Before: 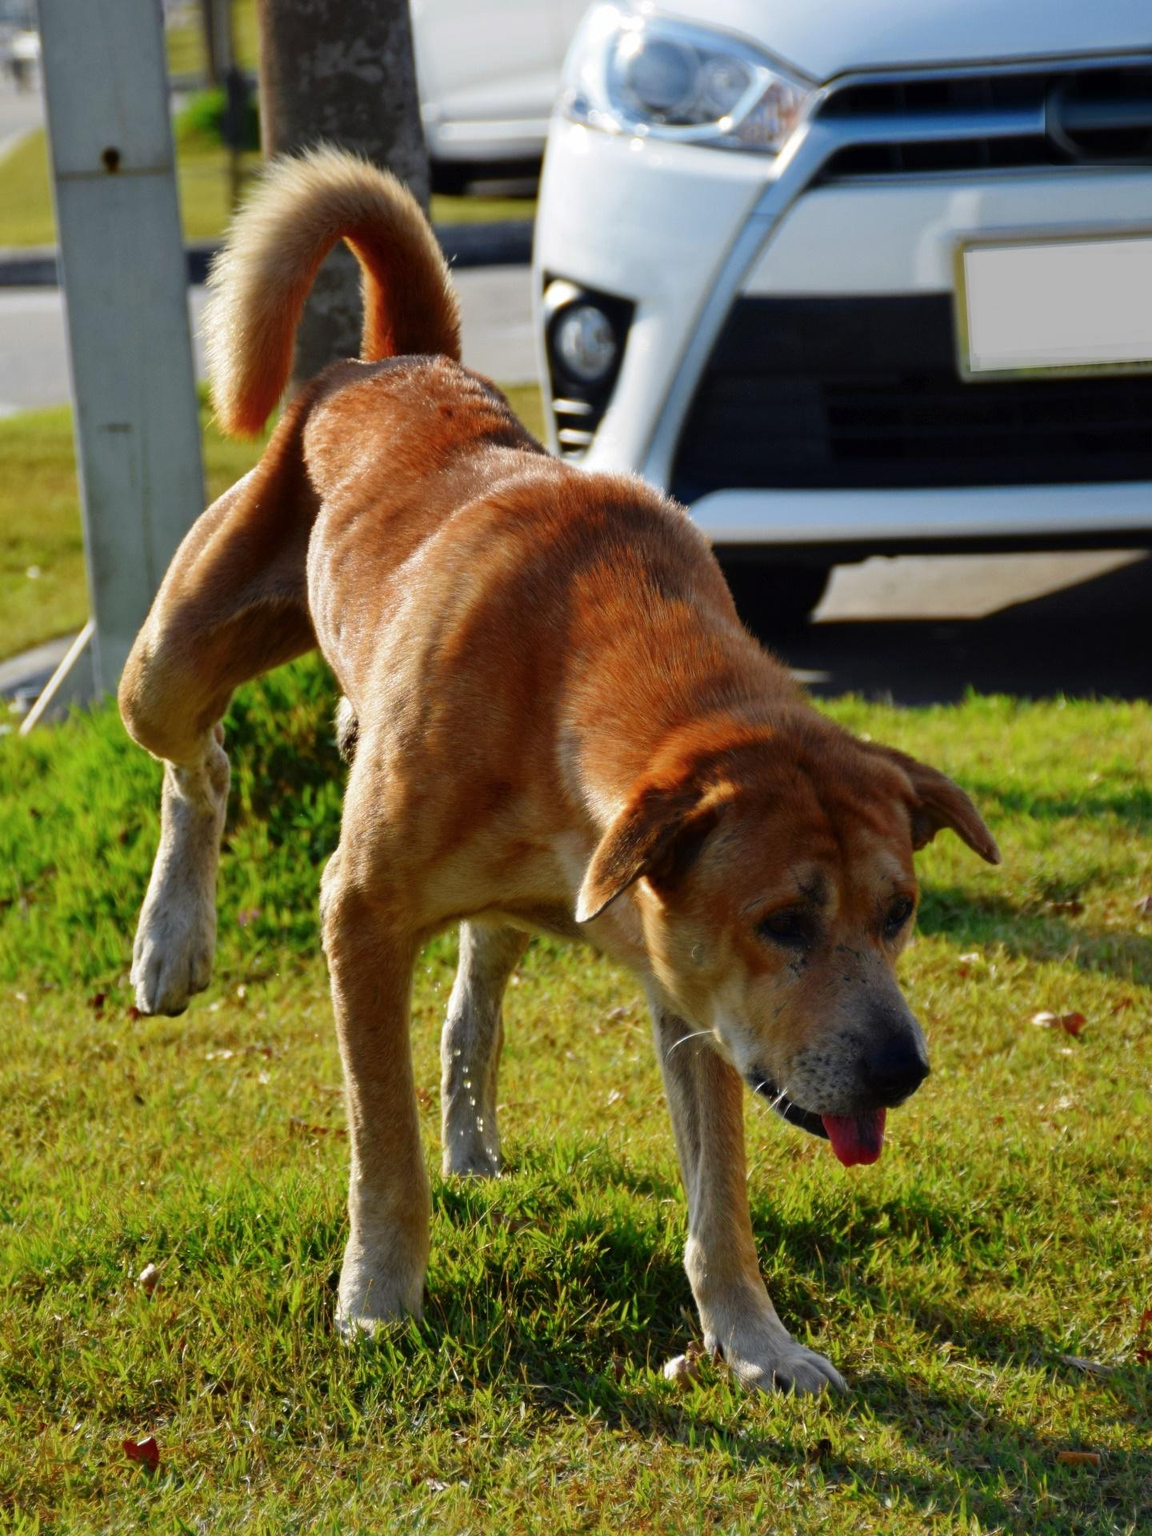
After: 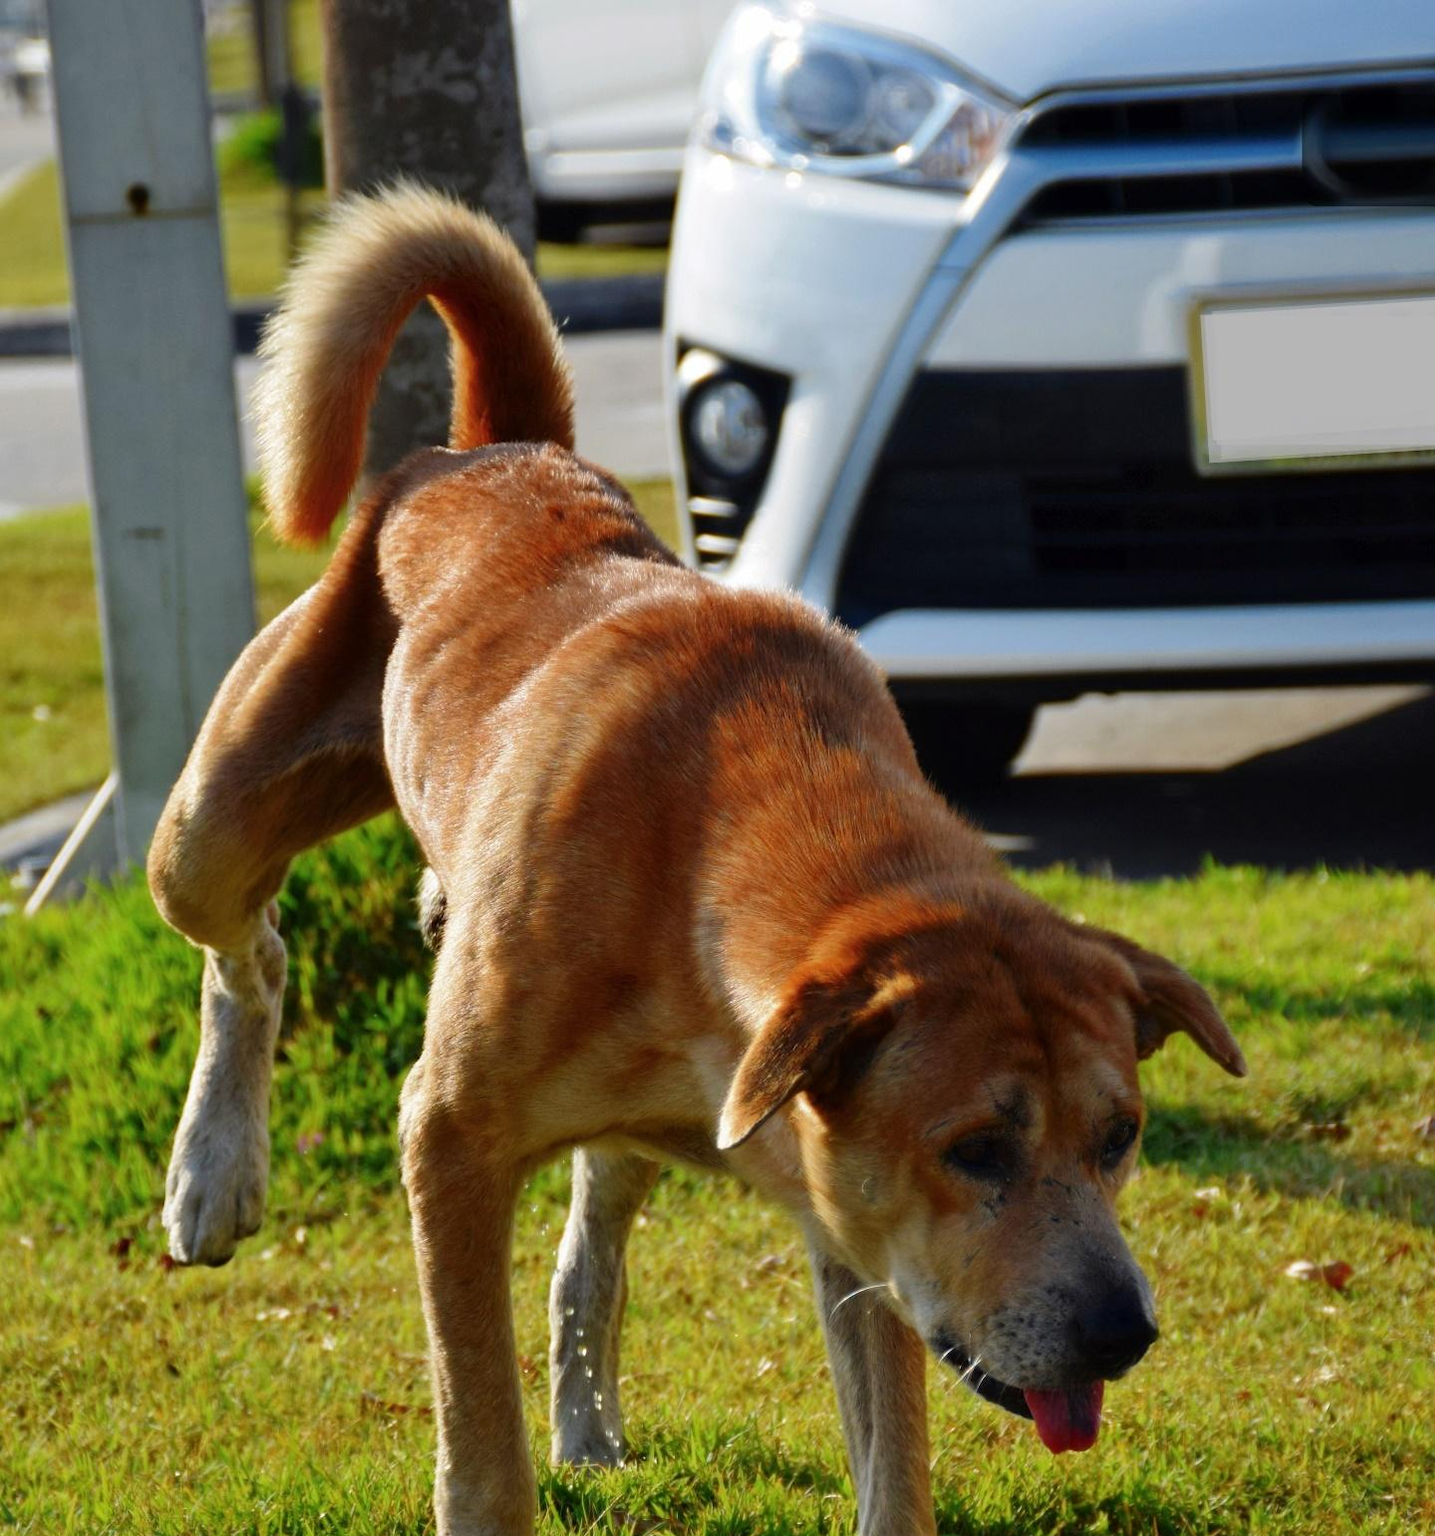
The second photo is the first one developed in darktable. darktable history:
crop: bottom 19.7%
